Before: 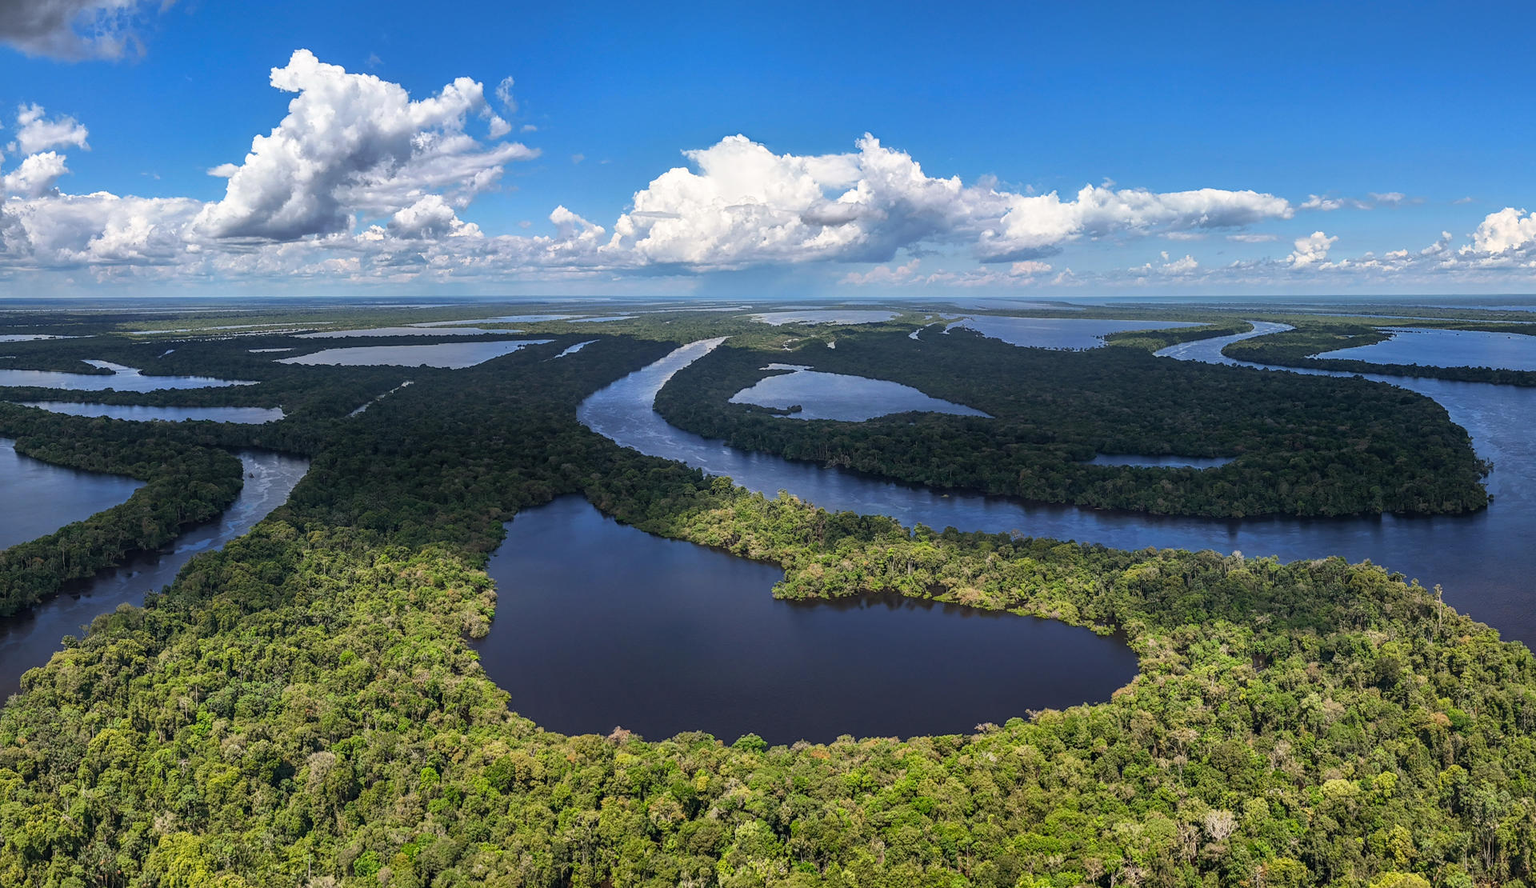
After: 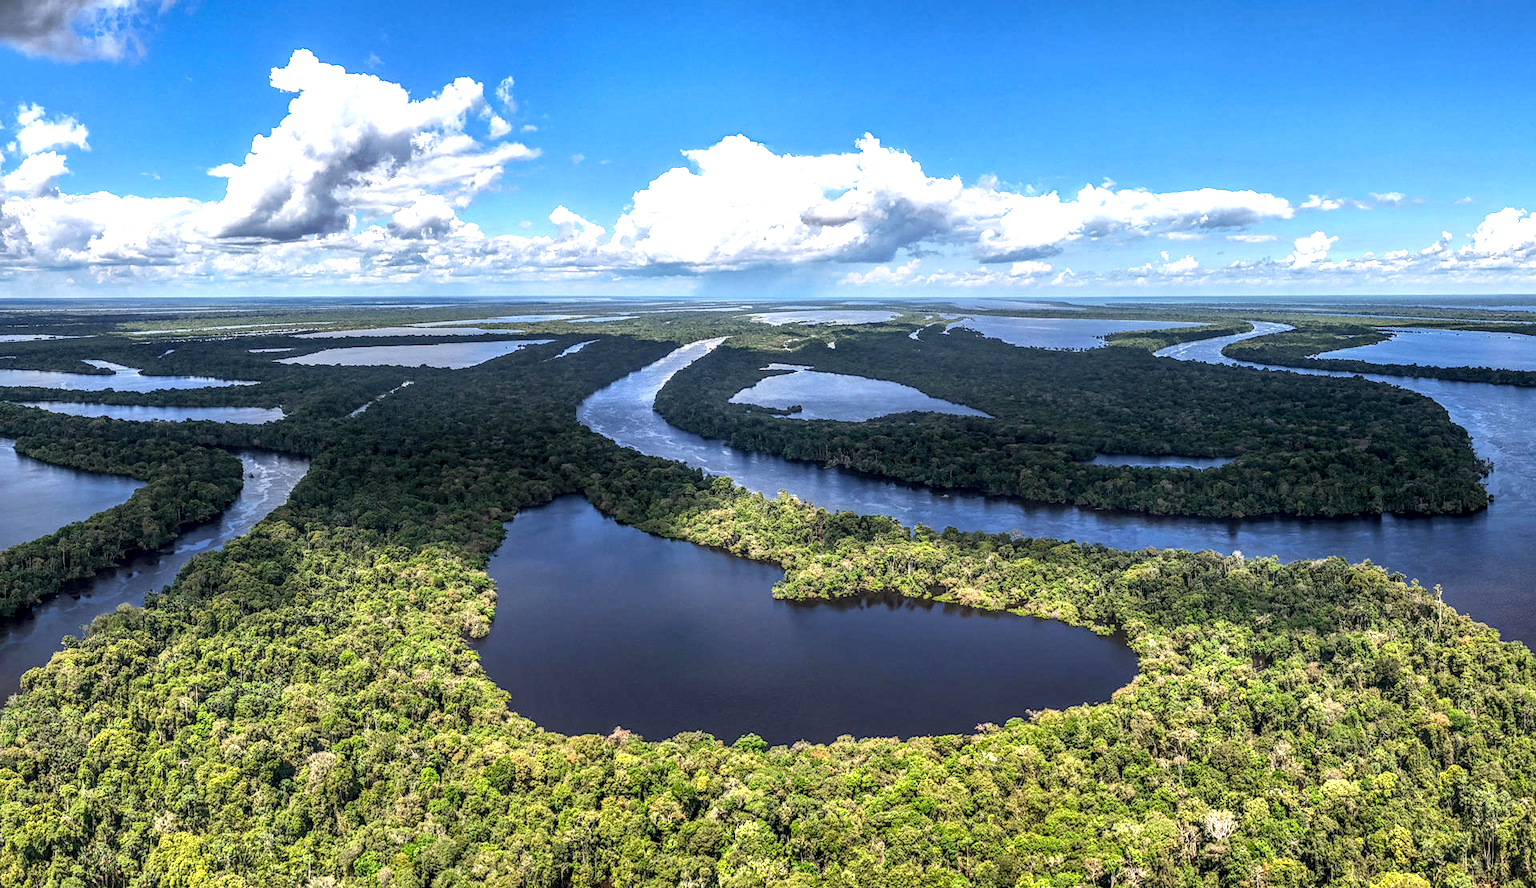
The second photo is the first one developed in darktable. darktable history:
local contrast: highlights 29%, detail 150%
exposure: black level correction 0, exposure 0.696 EV, compensate highlight preservation false
